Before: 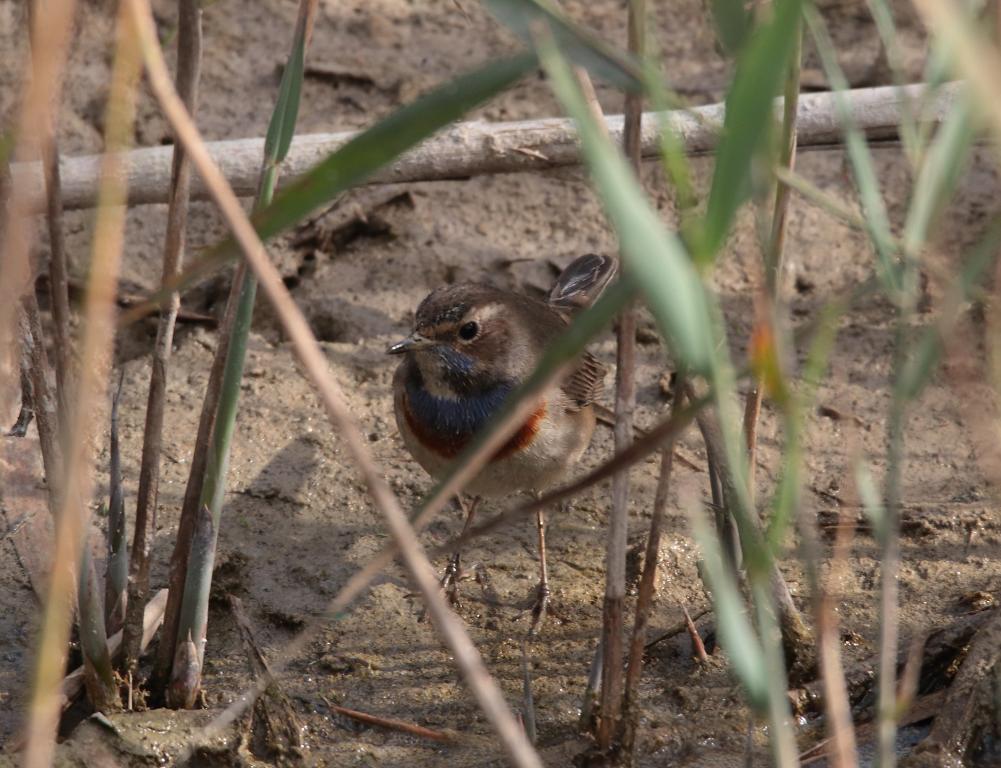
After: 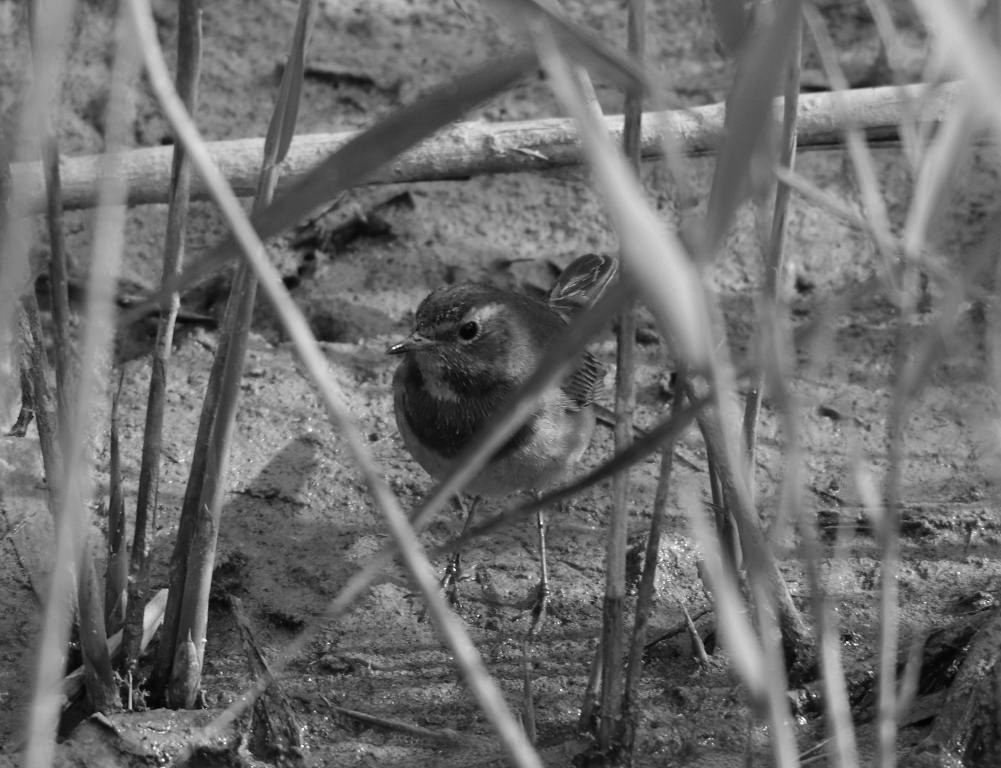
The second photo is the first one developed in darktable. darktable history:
contrast brightness saturation: contrast 0.08, saturation 0.2
monochrome: on, module defaults
